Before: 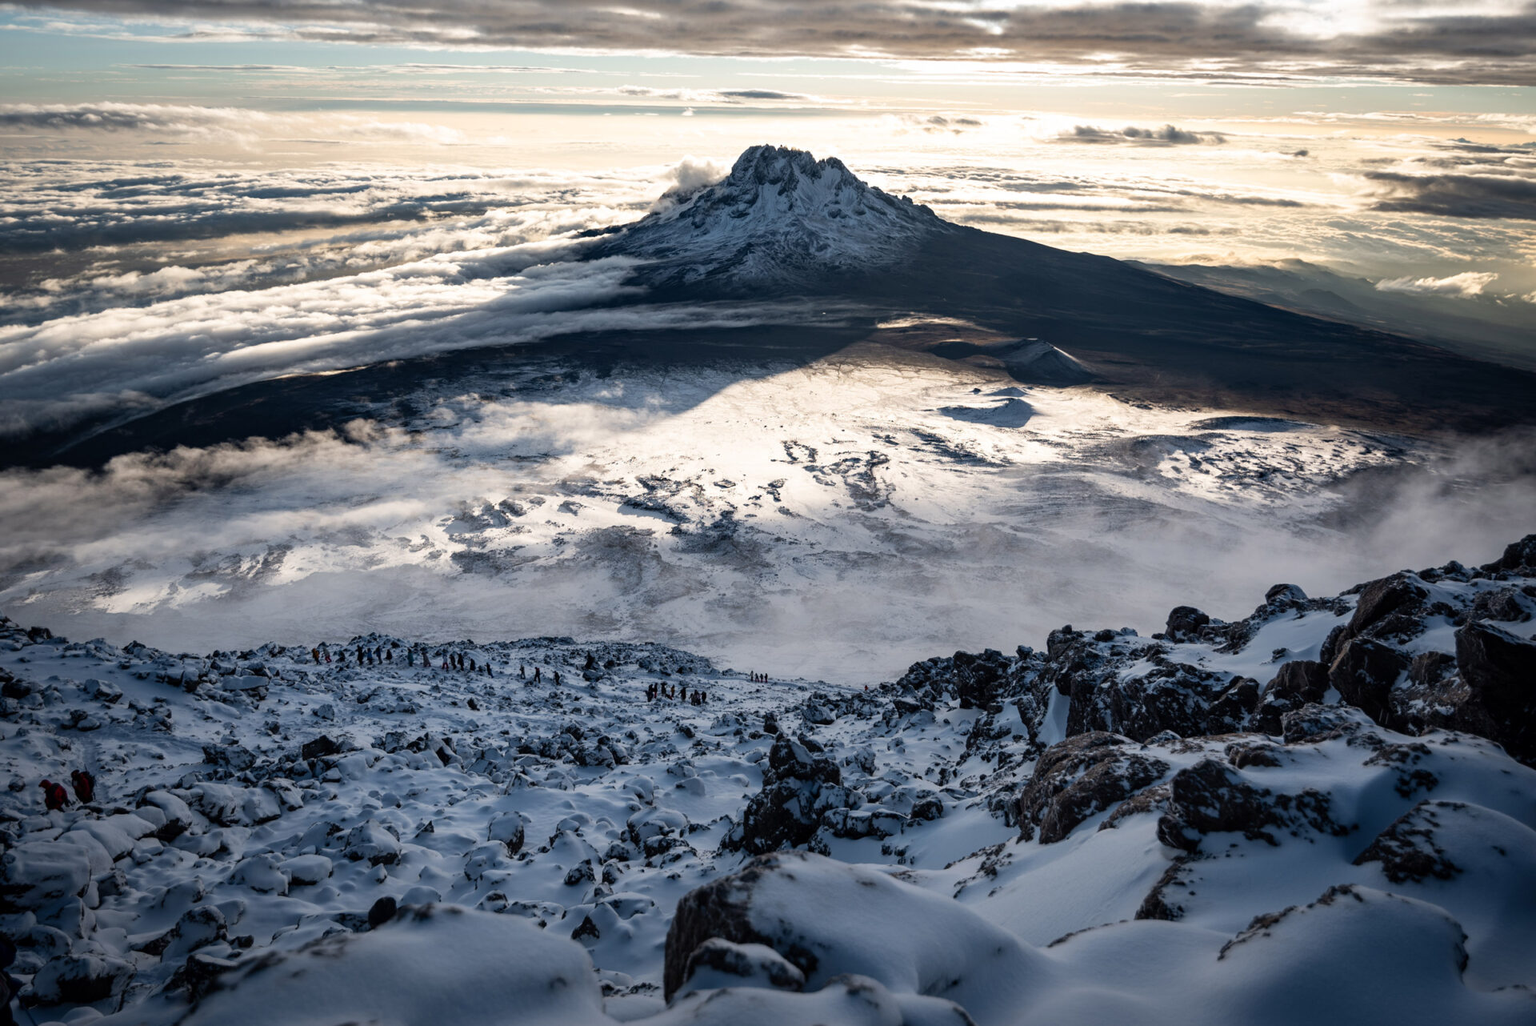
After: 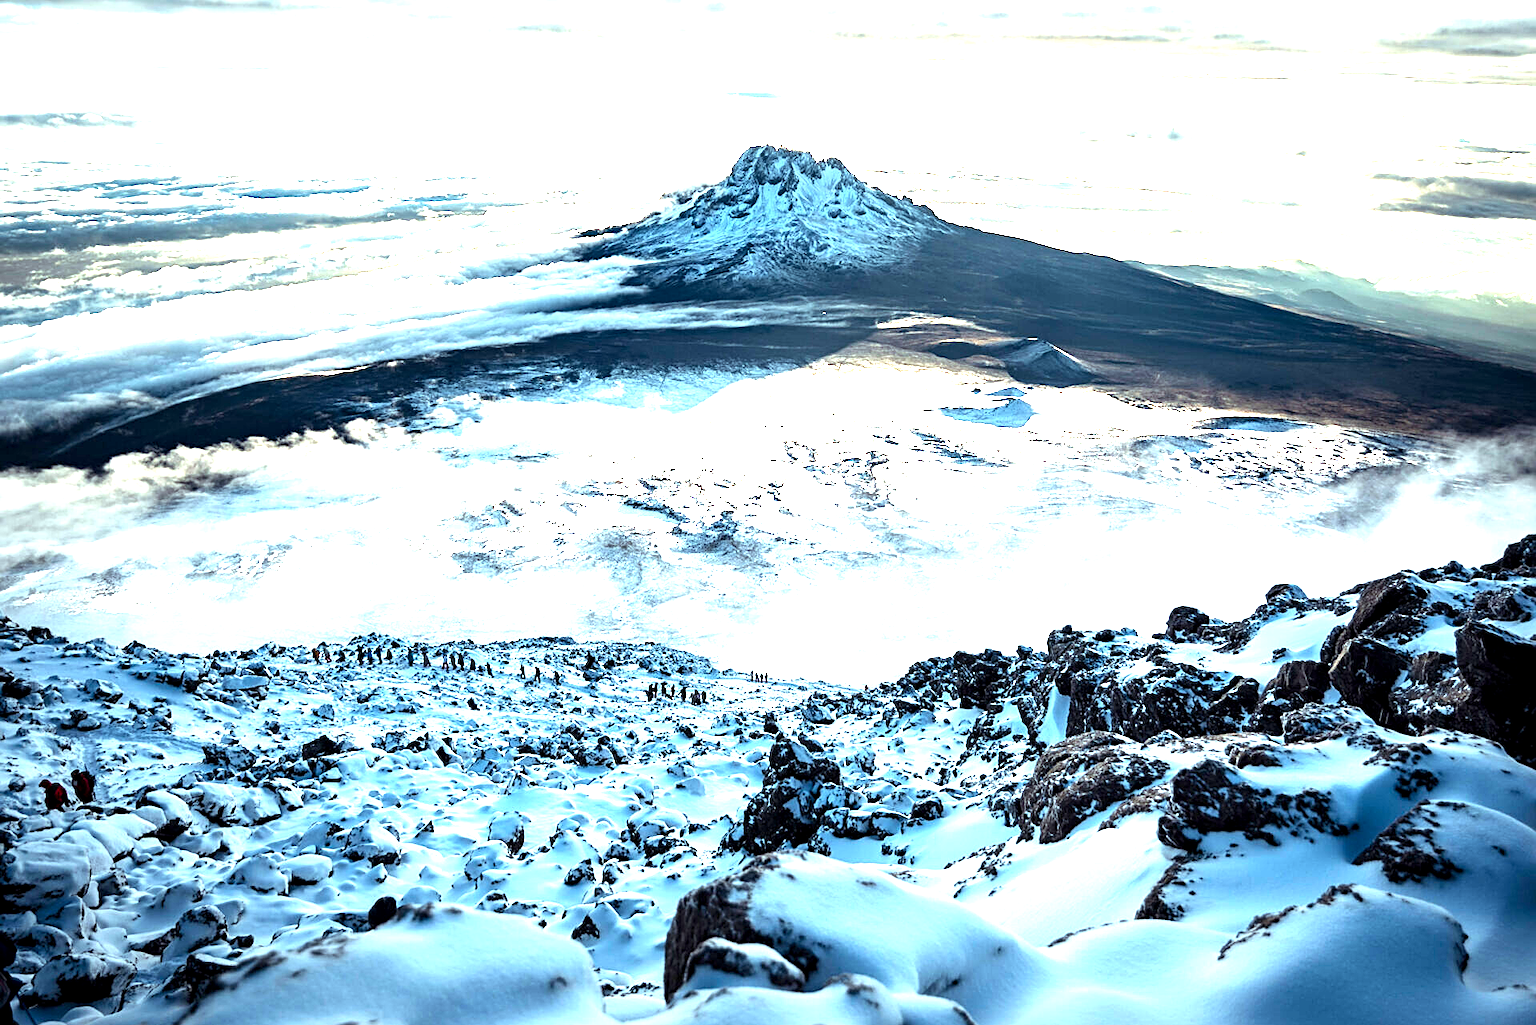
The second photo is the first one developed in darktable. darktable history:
sharpen: on, module defaults
exposure: black level correction 0.001, exposure 1.993 EV, compensate exposure bias true, compensate highlight preservation false
color balance rgb: highlights gain › luminance 20.163%, highlights gain › chroma 2.812%, highlights gain › hue 171.6°, perceptual saturation grading › global saturation 16.982%
tone equalizer: -8 EV -0.43 EV, -7 EV -0.357 EV, -6 EV -0.316 EV, -5 EV -0.221 EV, -3 EV 0.198 EV, -2 EV 0.346 EV, -1 EV 0.389 EV, +0 EV 0.406 EV, edges refinement/feathering 500, mask exposure compensation -1.57 EV, preserve details no
